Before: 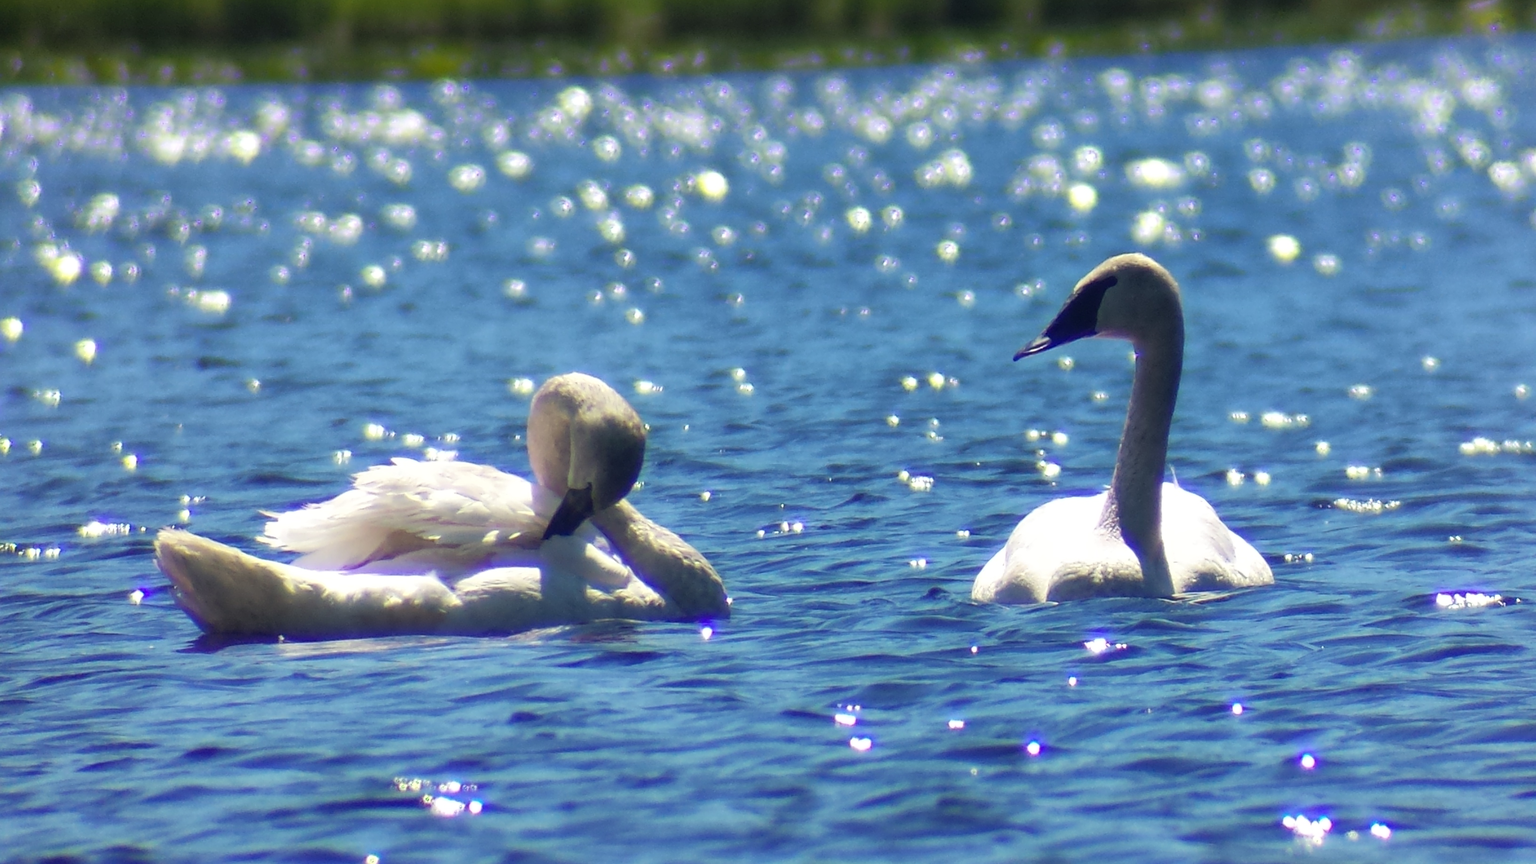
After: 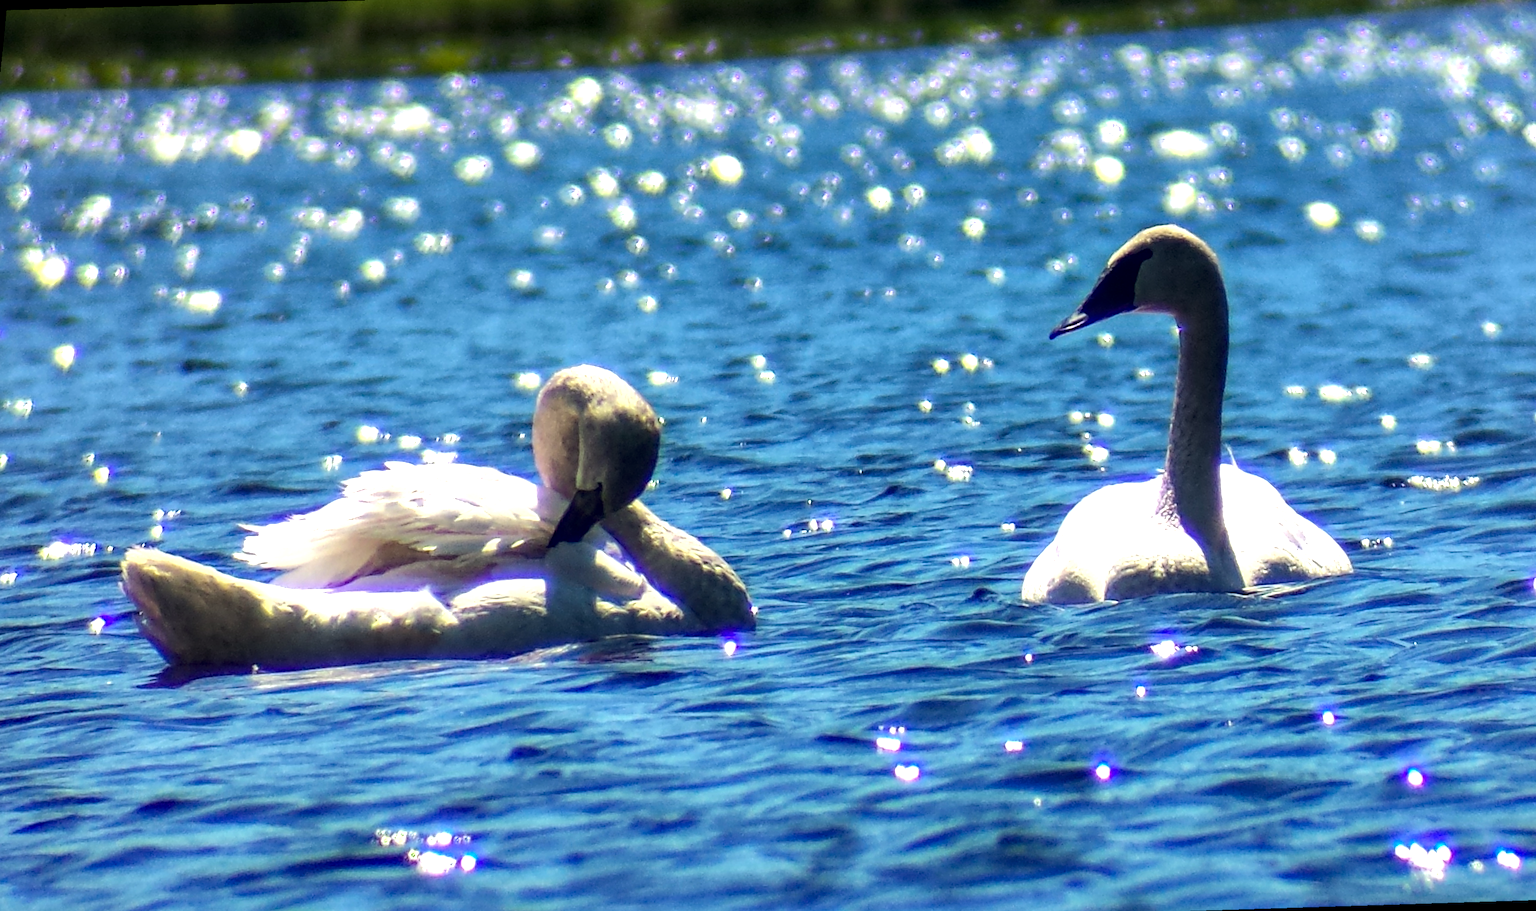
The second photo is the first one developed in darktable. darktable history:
shadows and highlights: shadows -20, white point adjustment -2, highlights -35
local contrast: detail 130%
white balance: red 1.009, blue 0.985
tone equalizer: -8 EV -0.75 EV, -7 EV -0.7 EV, -6 EV -0.6 EV, -5 EV -0.4 EV, -3 EV 0.4 EV, -2 EV 0.6 EV, -1 EV 0.7 EV, +0 EV 0.75 EV, edges refinement/feathering 500, mask exposure compensation -1.57 EV, preserve details no
rotate and perspective: rotation -1.68°, lens shift (vertical) -0.146, crop left 0.049, crop right 0.912, crop top 0.032, crop bottom 0.96
haze removal: strength 0.29, distance 0.25, compatibility mode true, adaptive false
